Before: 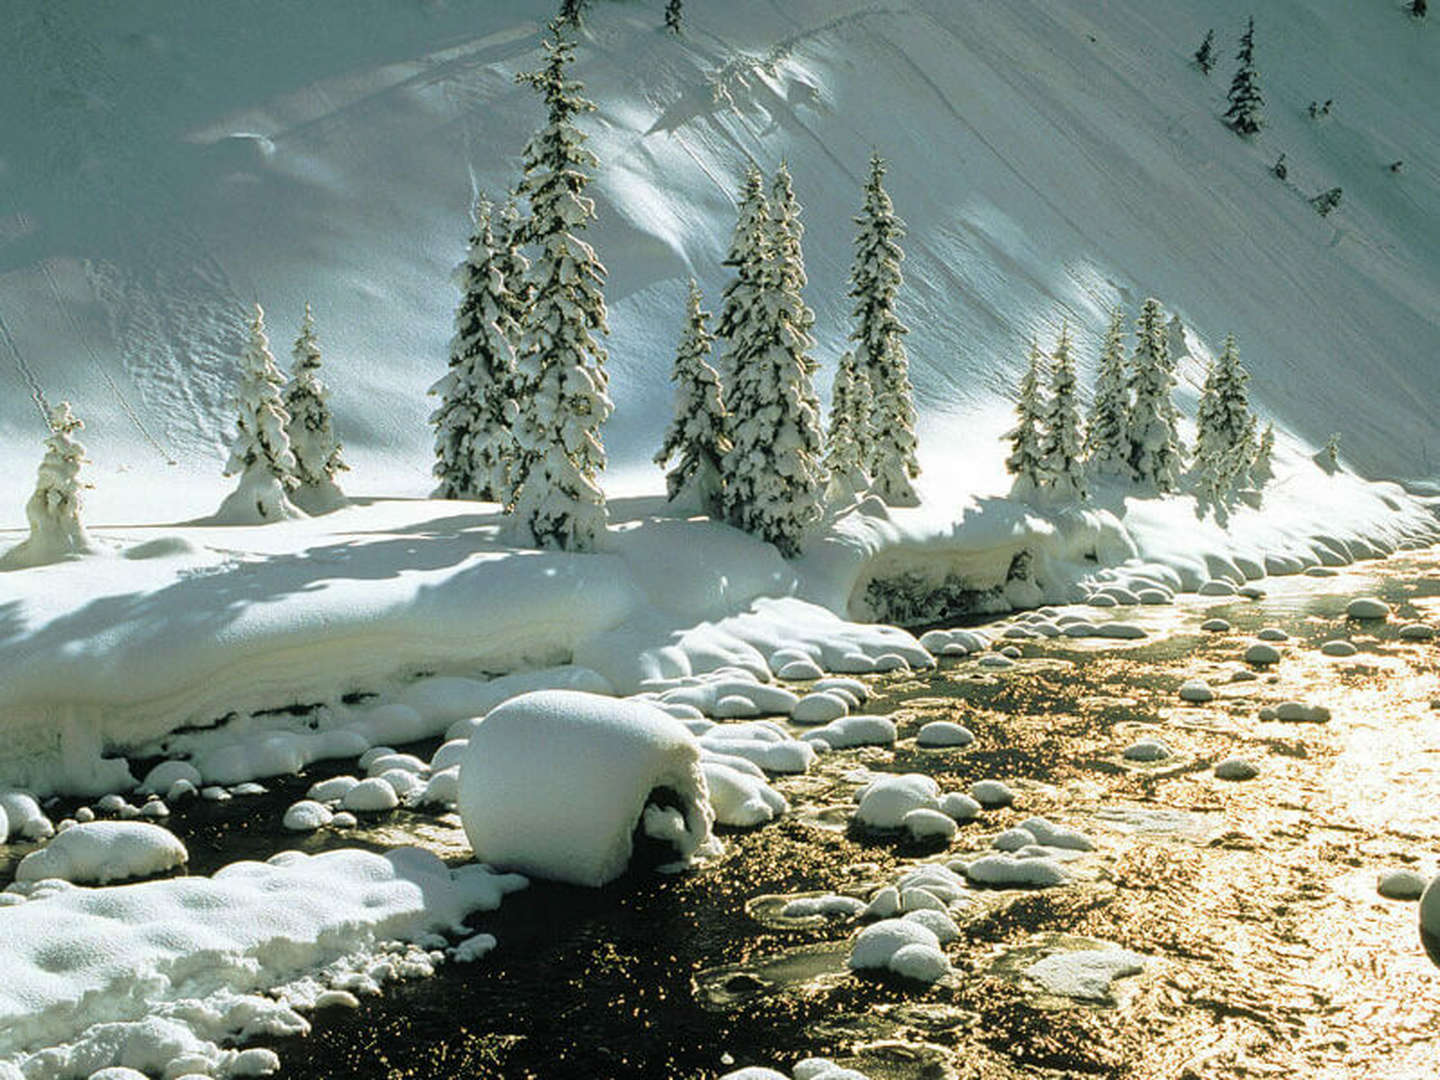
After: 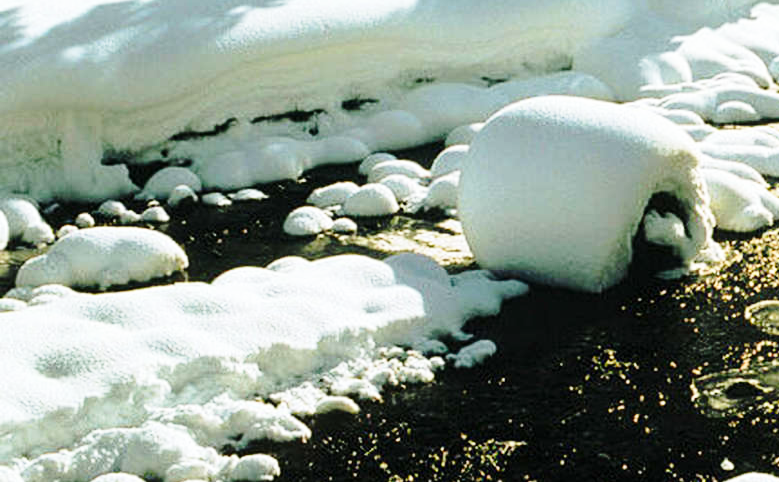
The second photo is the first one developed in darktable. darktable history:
base curve: curves: ch0 [(0, 0) (0.028, 0.03) (0.121, 0.232) (0.46, 0.748) (0.859, 0.968) (1, 1)], preserve colors none
crop and rotate: top 55.088%, right 45.892%, bottom 0.223%
